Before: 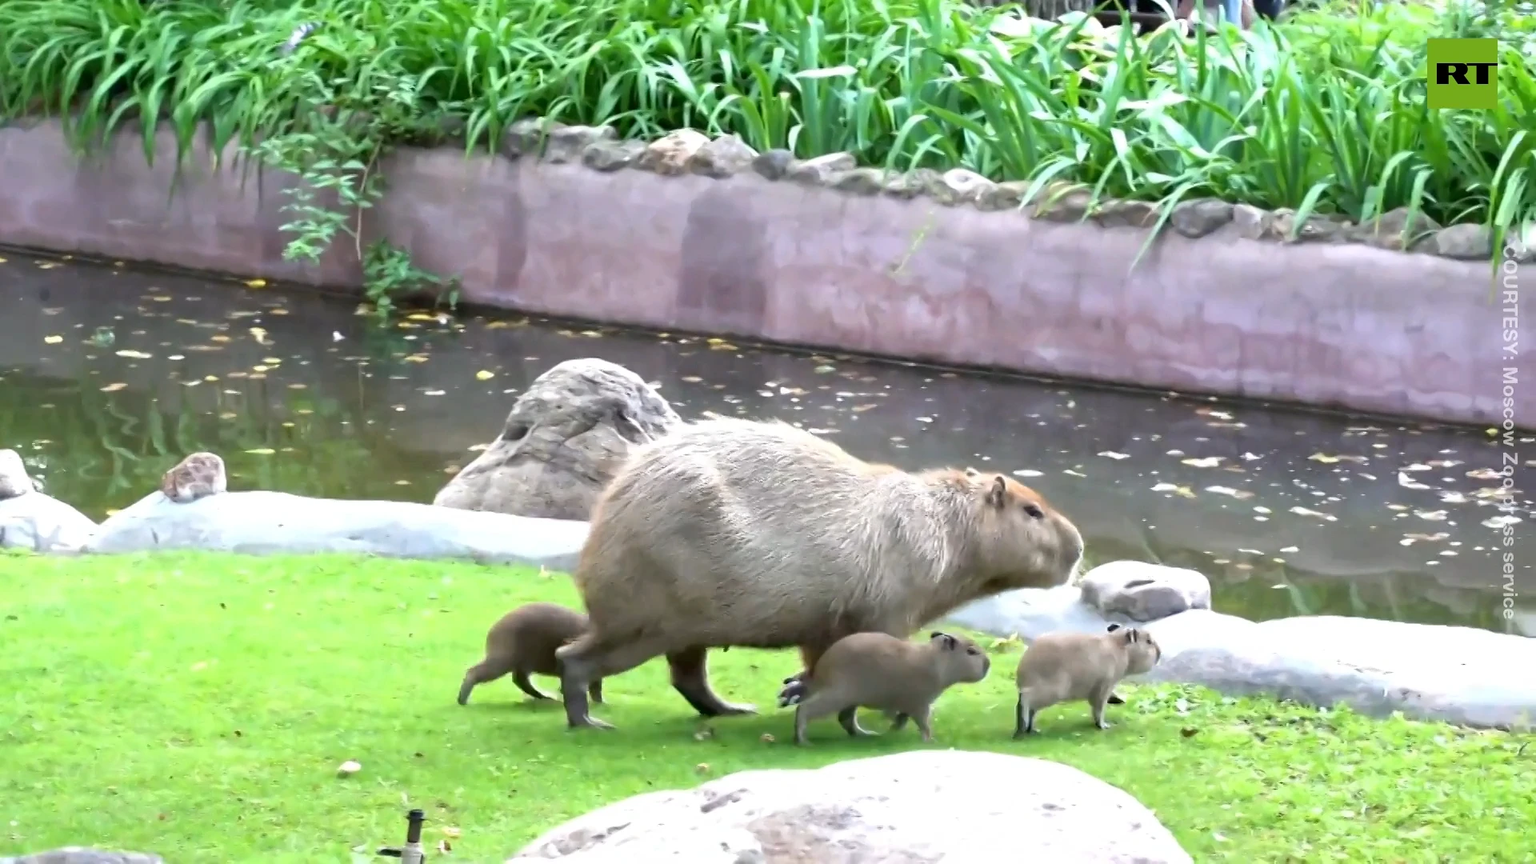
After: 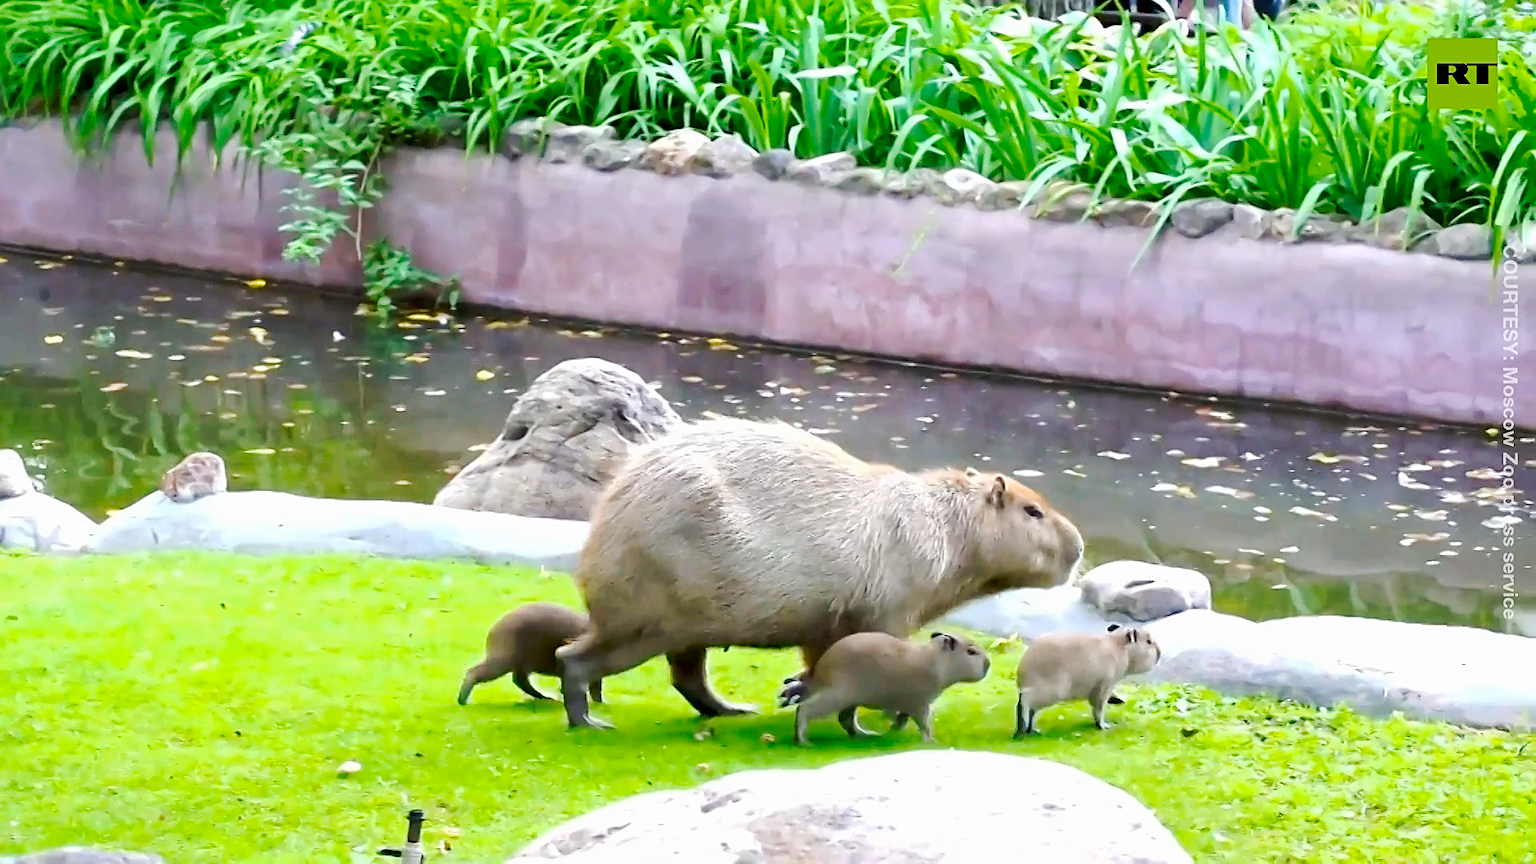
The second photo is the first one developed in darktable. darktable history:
sharpen: on, module defaults
color balance rgb: power › luminance -3.734%, power › hue 142.65°, perceptual saturation grading › global saturation 30.786%, global vibrance 20%
tone curve: curves: ch0 [(0, 0) (0.037, 0.011) (0.131, 0.108) (0.279, 0.279) (0.476, 0.554) (0.617, 0.693) (0.704, 0.77) (0.813, 0.852) (0.916, 0.924) (1, 0.993)]; ch1 [(0, 0) (0.318, 0.278) (0.444, 0.427) (0.493, 0.492) (0.508, 0.502) (0.534, 0.529) (0.562, 0.563) (0.626, 0.662) (0.746, 0.764) (1, 1)]; ch2 [(0, 0) (0.316, 0.292) (0.381, 0.37) (0.423, 0.448) (0.476, 0.492) (0.502, 0.498) (0.522, 0.518) (0.533, 0.532) (0.586, 0.631) (0.634, 0.663) (0.7, 0.7) (0.861, 0.808) (1, 0.951)], preserve colors none
